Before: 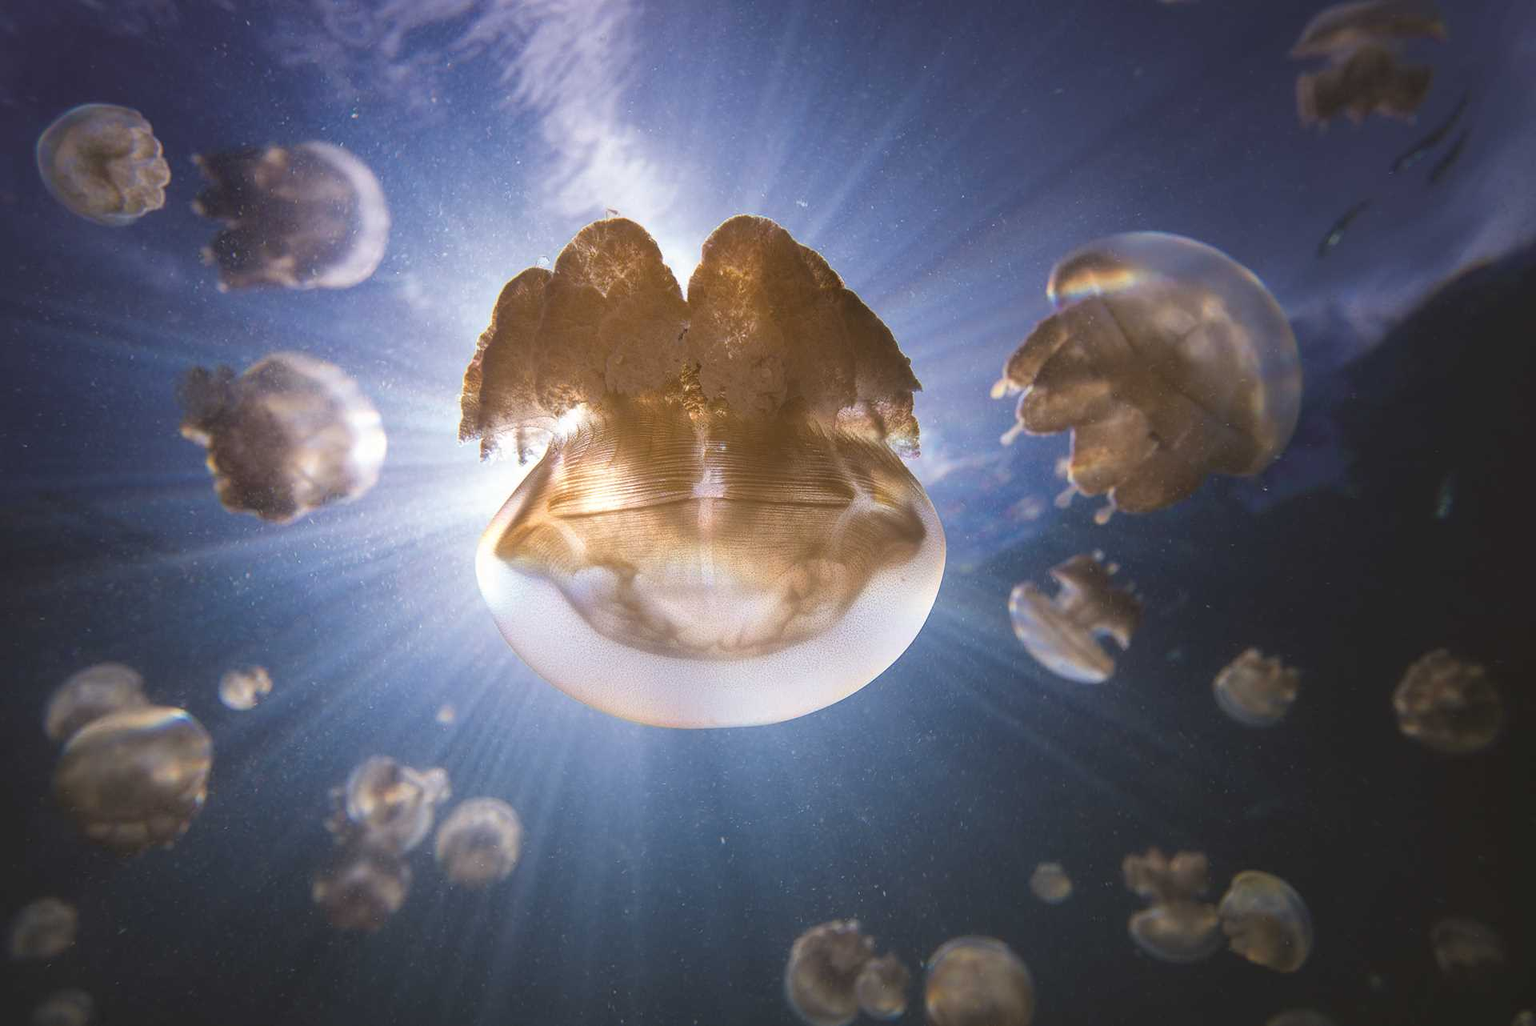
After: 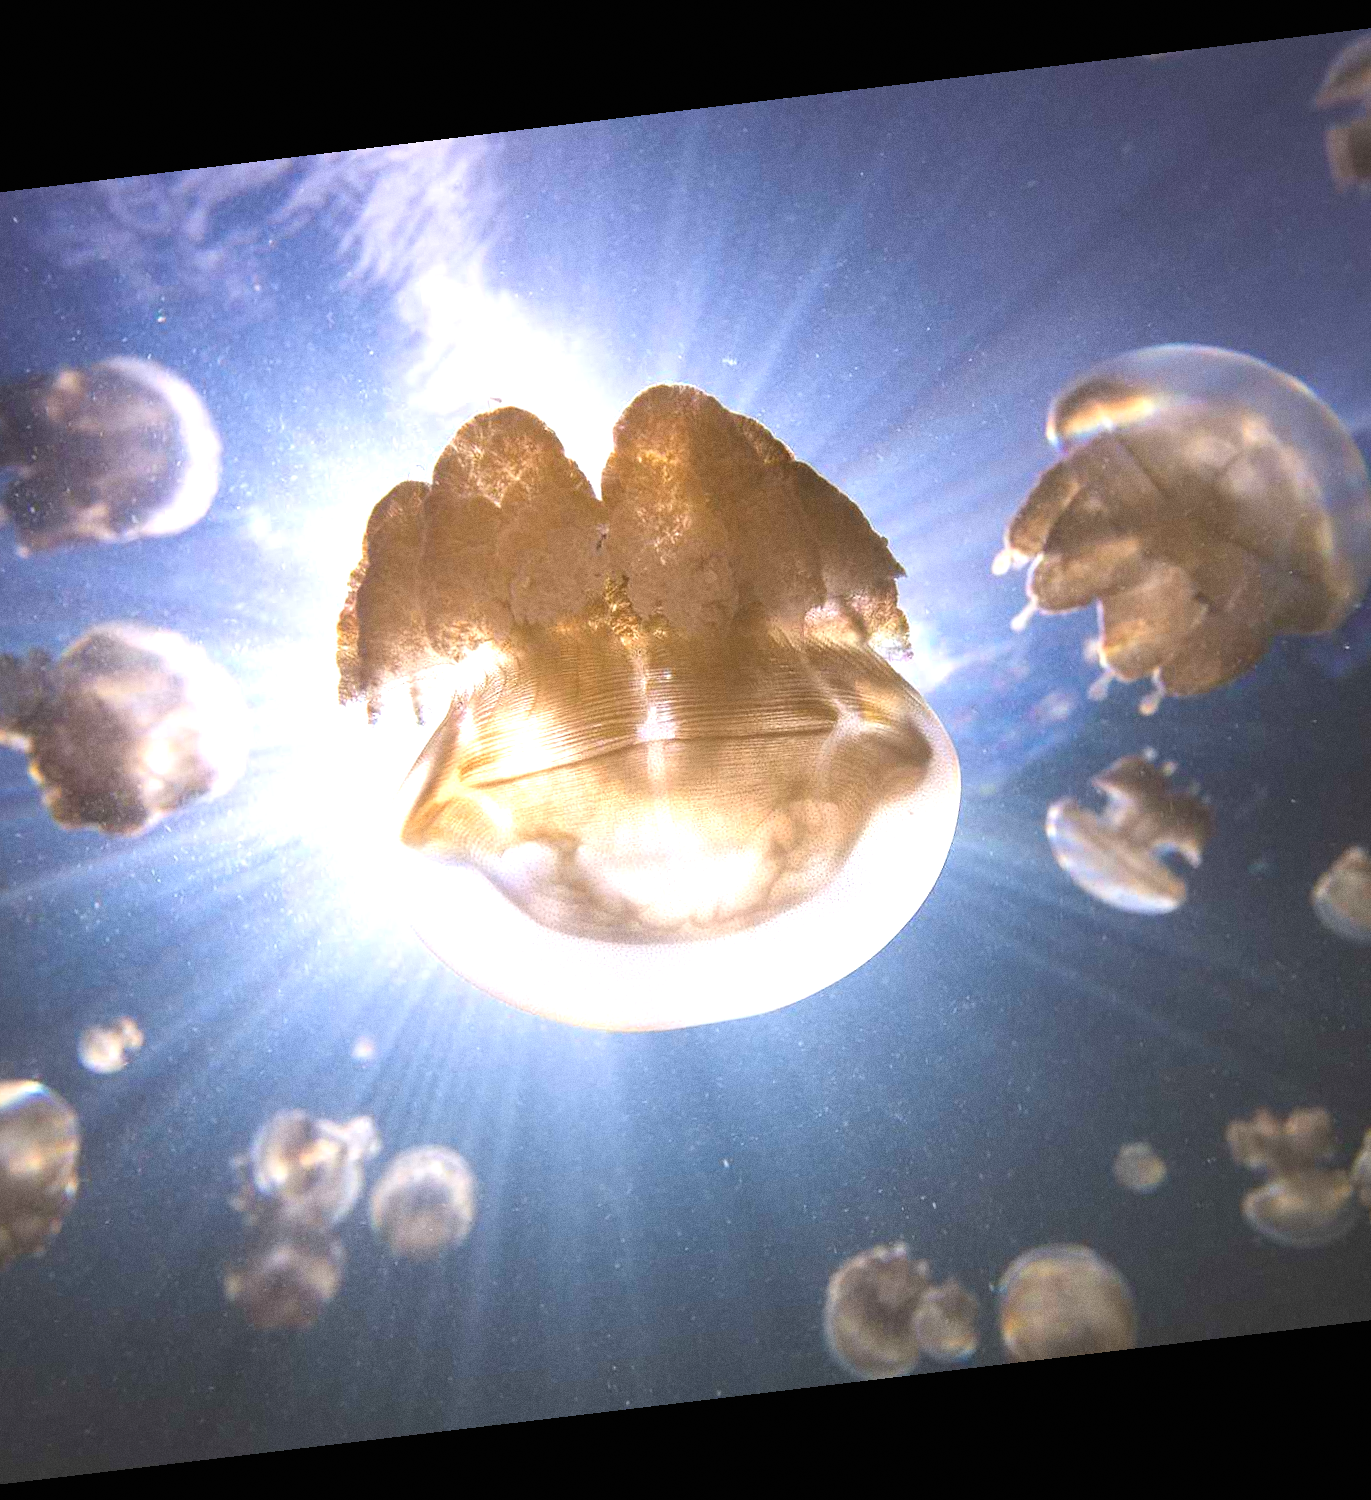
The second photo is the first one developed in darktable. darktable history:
exposure: black level correction 0, exposure 1 EV, compensate exposure bias true, compensate highlight preservation false
grain: coarseness 0.09 ISO
crop and rotate: left 14.385%, right 18.948%
rotate and perspective: rotation -6.83°, automatic cropping off
